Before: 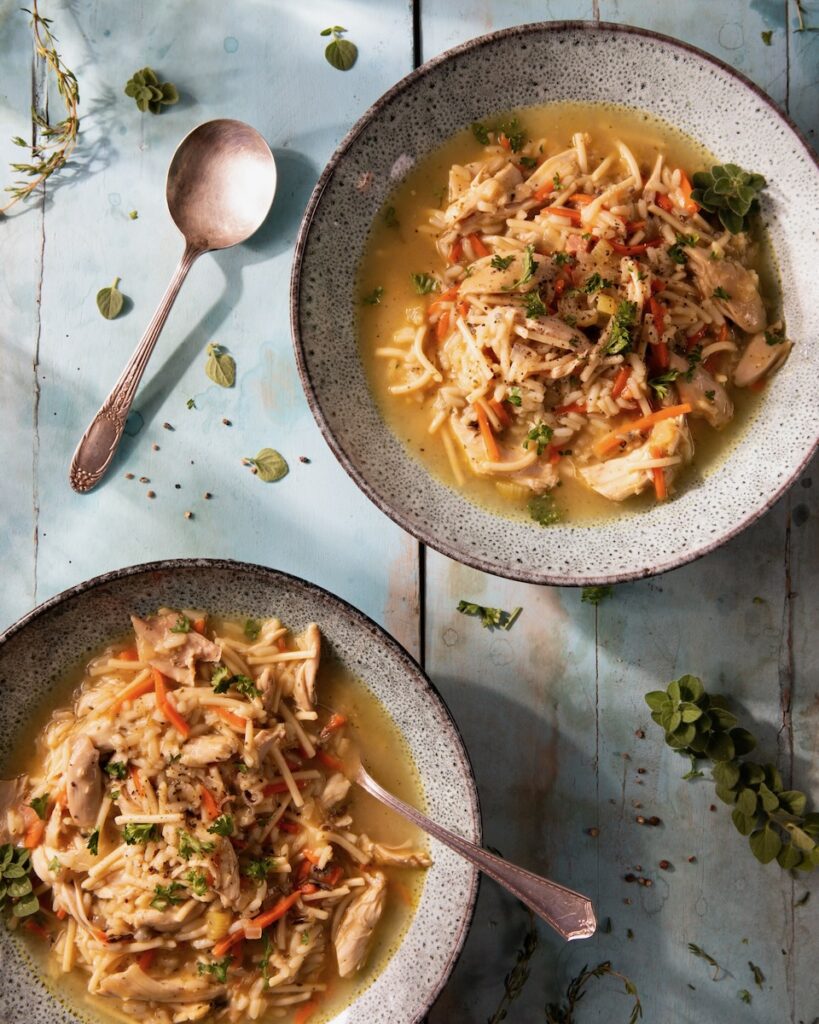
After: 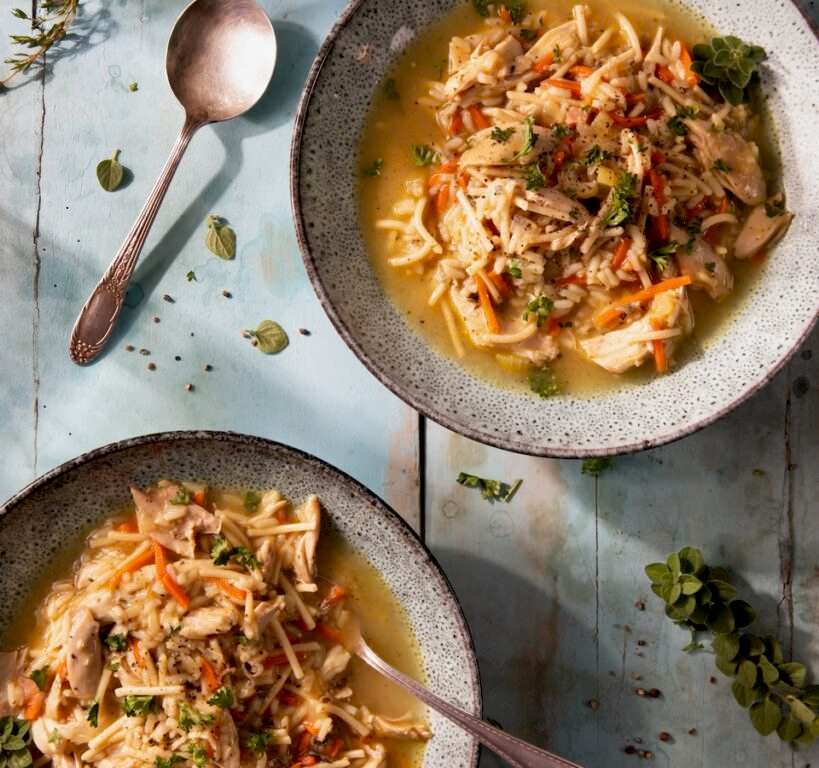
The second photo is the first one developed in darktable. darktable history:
crop and rotate: top 12.5%, bottom 12.5%
shadows and highlights: radius 108.52, shadows 23.73, highlights -59.32, low approximation 0.01, soften with gaussian
